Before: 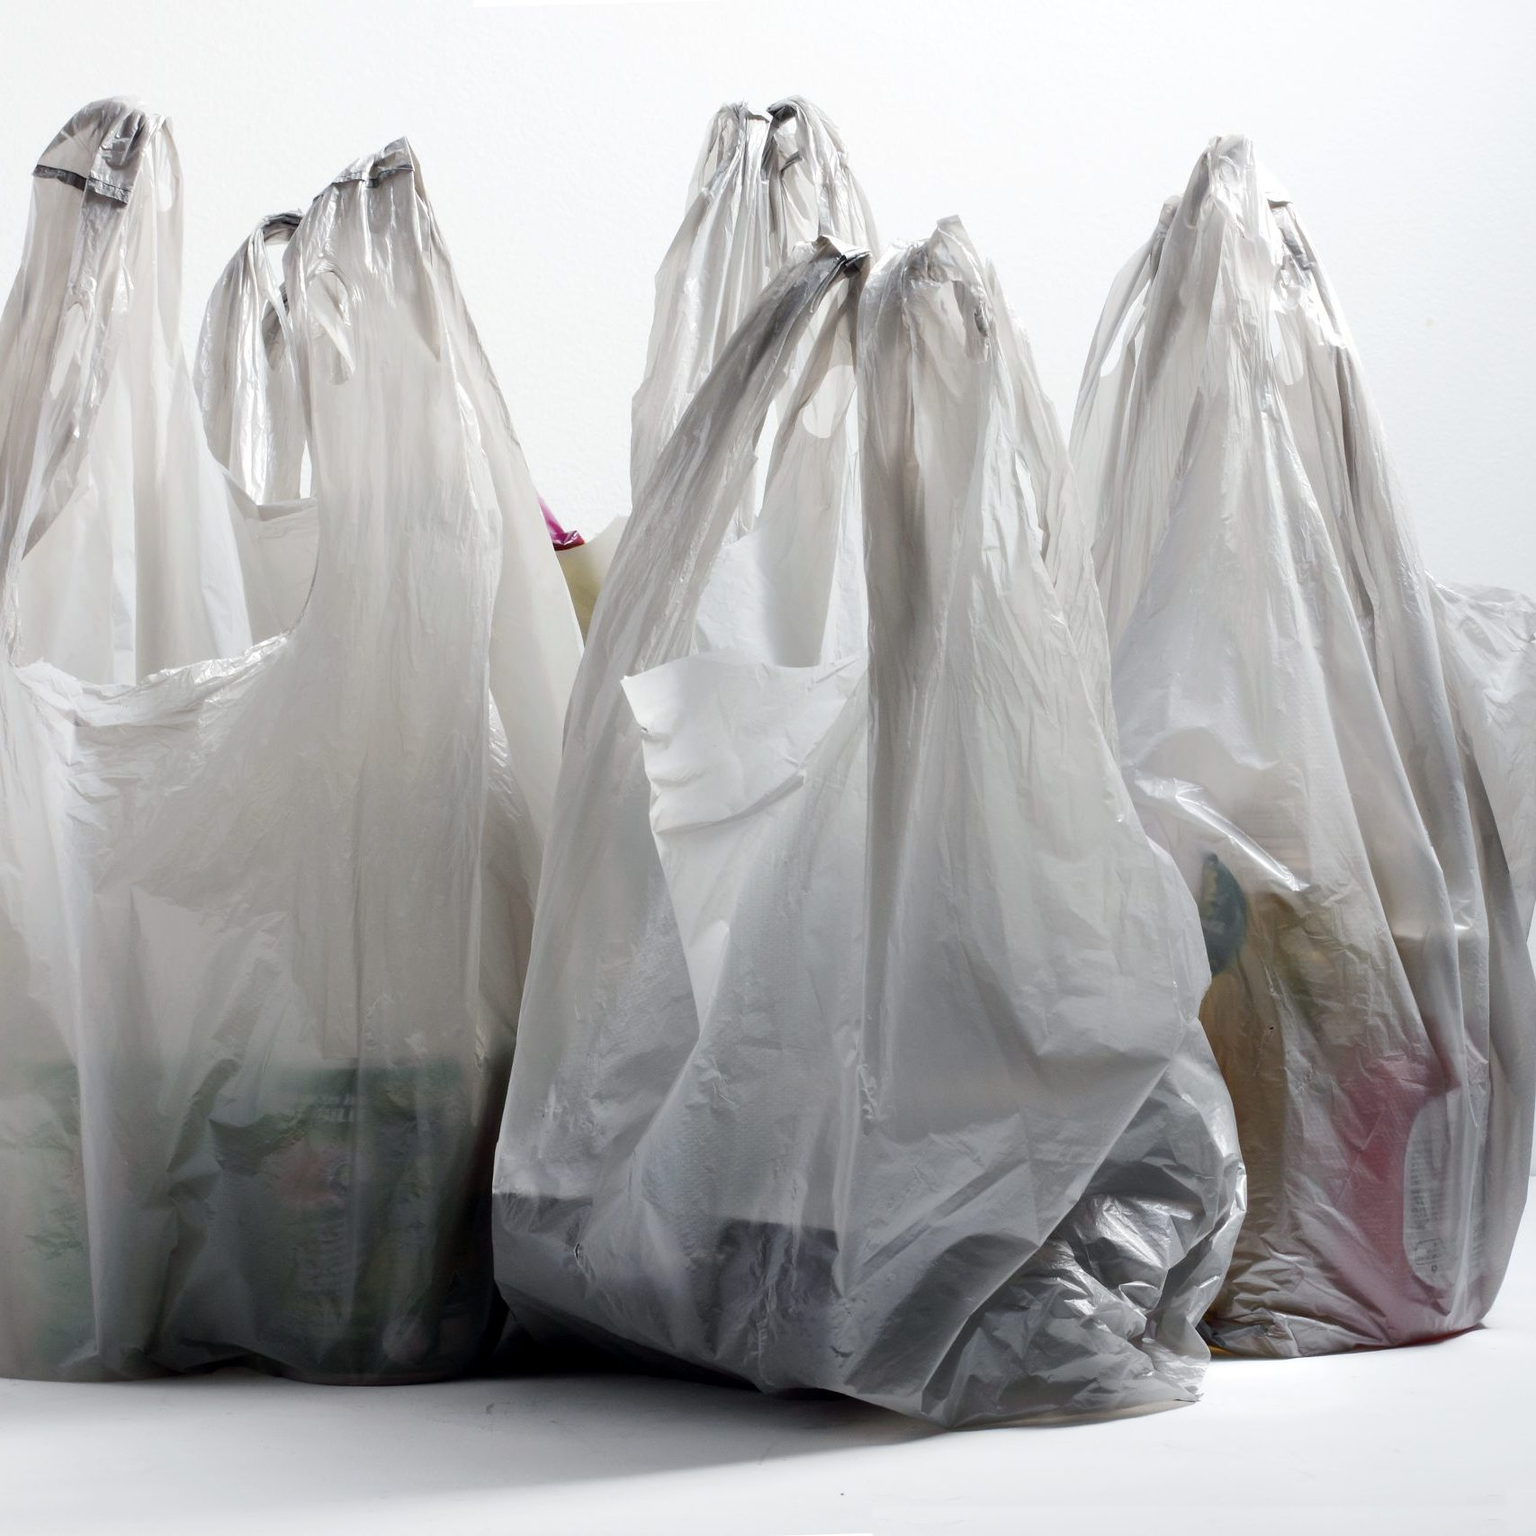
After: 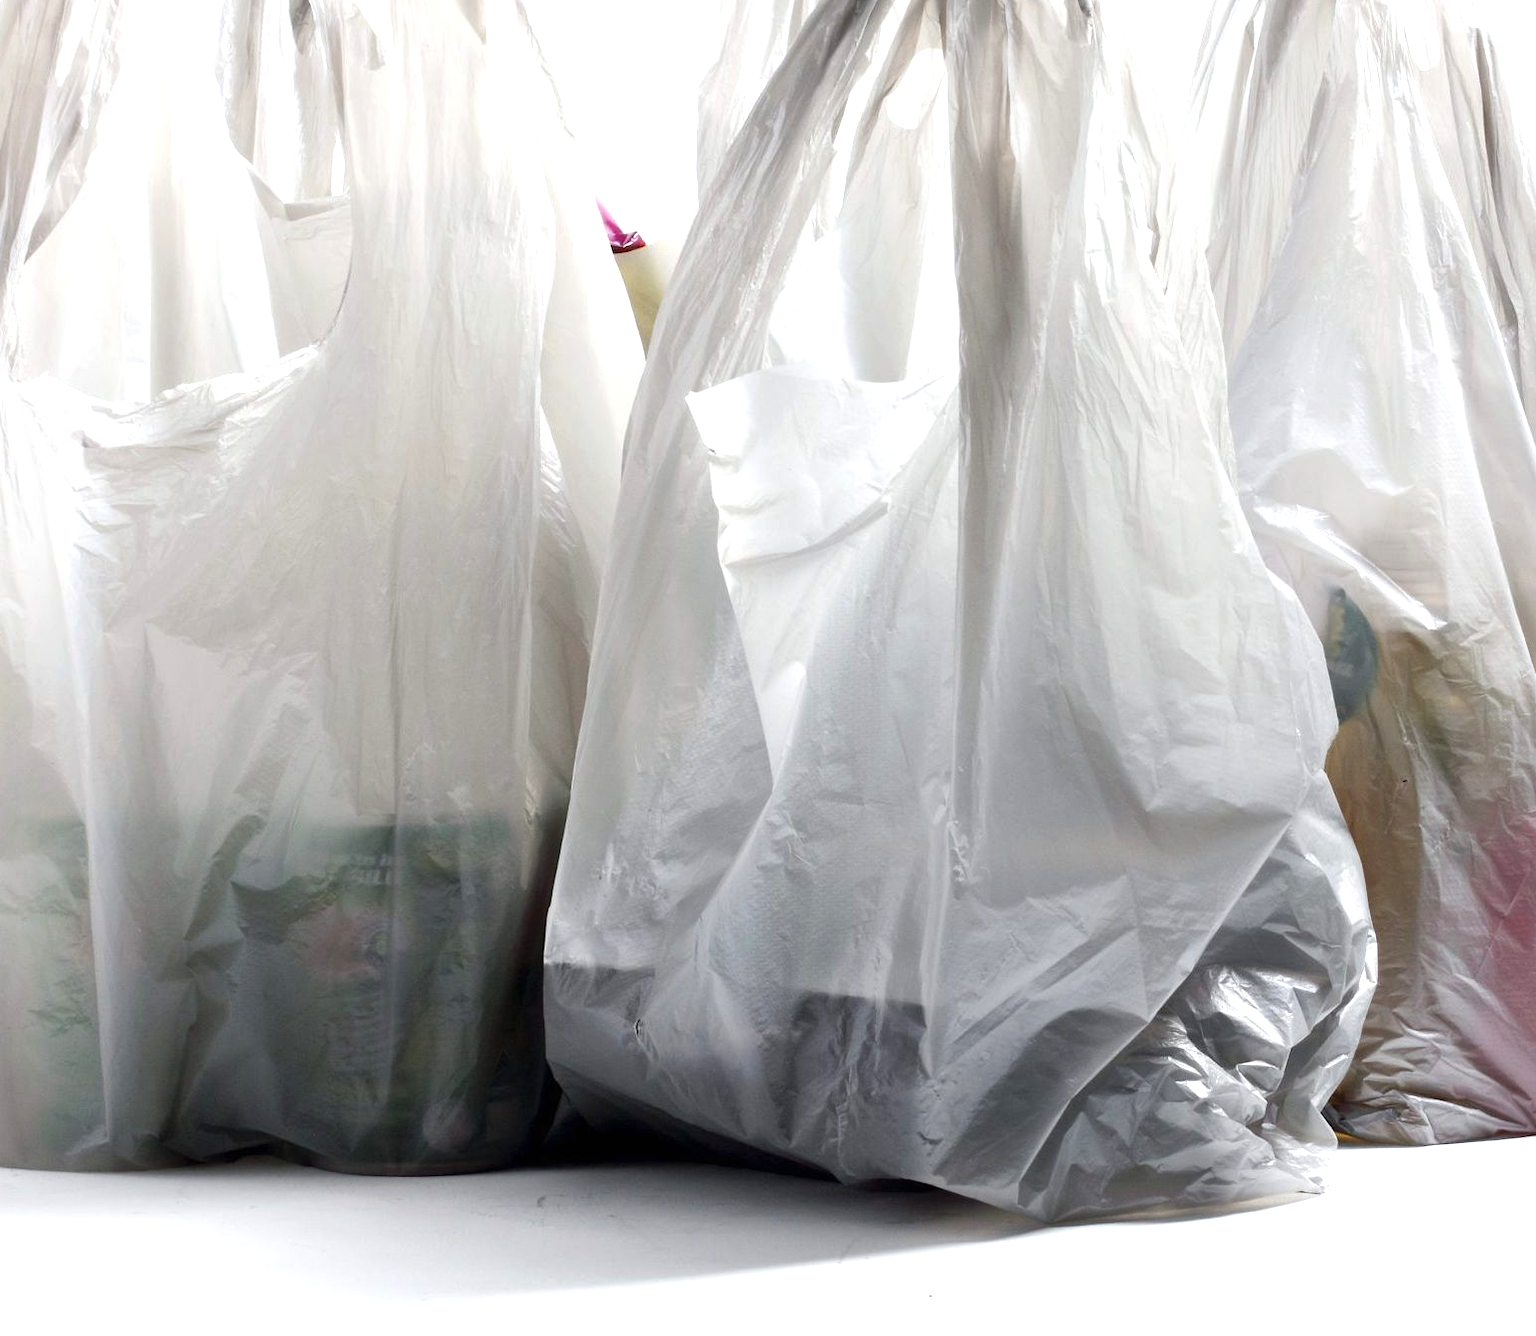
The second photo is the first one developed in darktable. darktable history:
exposure: black level correction 0, exposure 0.7 EV, compensate exposure bias true, compensate highlight preservation false
crop: top 20.916%, right 9.437%, bottom 0.316%
